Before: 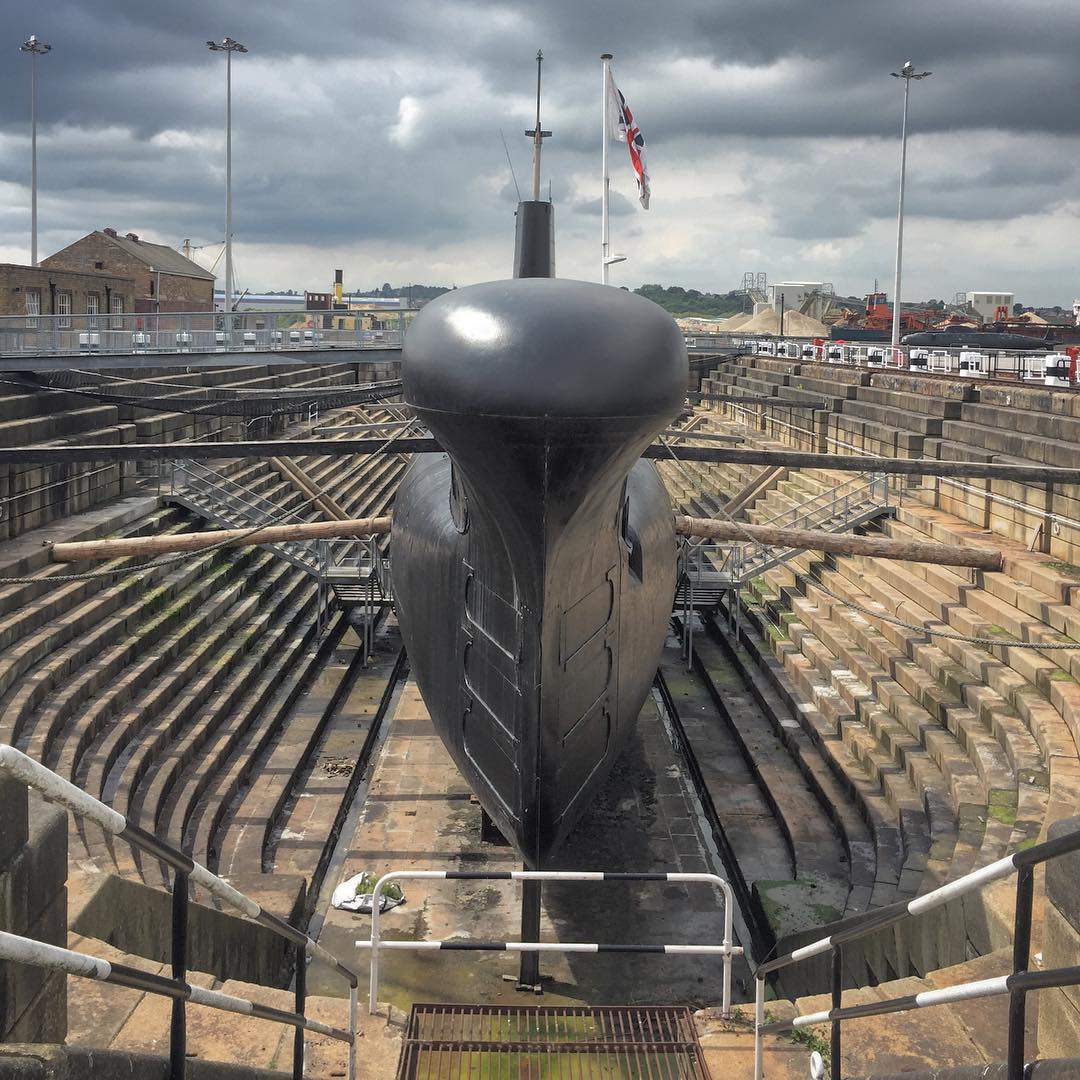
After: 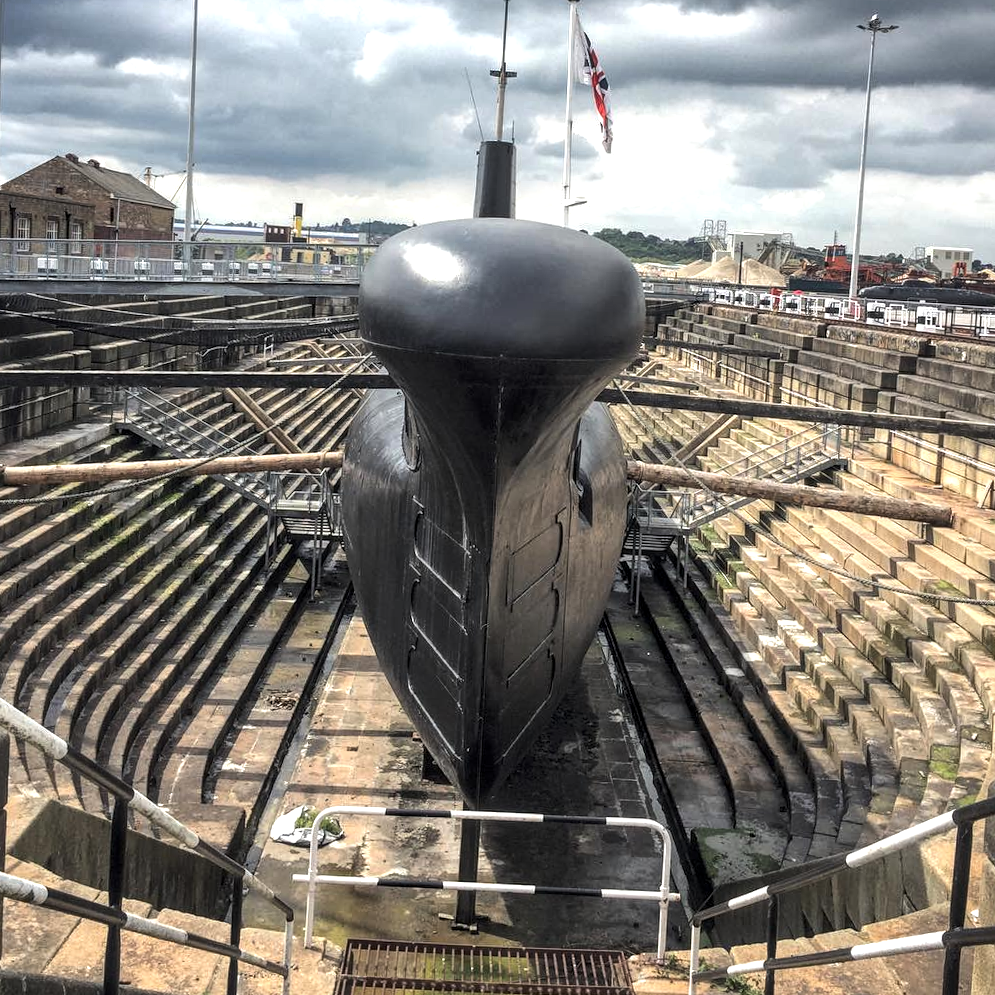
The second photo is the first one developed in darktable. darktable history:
local contrast: detail 130%
crop and rotate: angle -1.96°, left 3.097%, top 4.154%, right 1.586%, bottom 0.529%
tone equalizer: -8 EV -0.75 EV, -7 EV -0.7 EV, -6 EV -0.6 EV, -5 EV -0.4 EV, -3 EV 0.4 EV, -2 EV 0.6 EV, -1 EV 0.7 EV, +0 EV 0.75 EV, edges refinement/feathering 500, mask exposure compensation -1.57 EV, preserve details no
